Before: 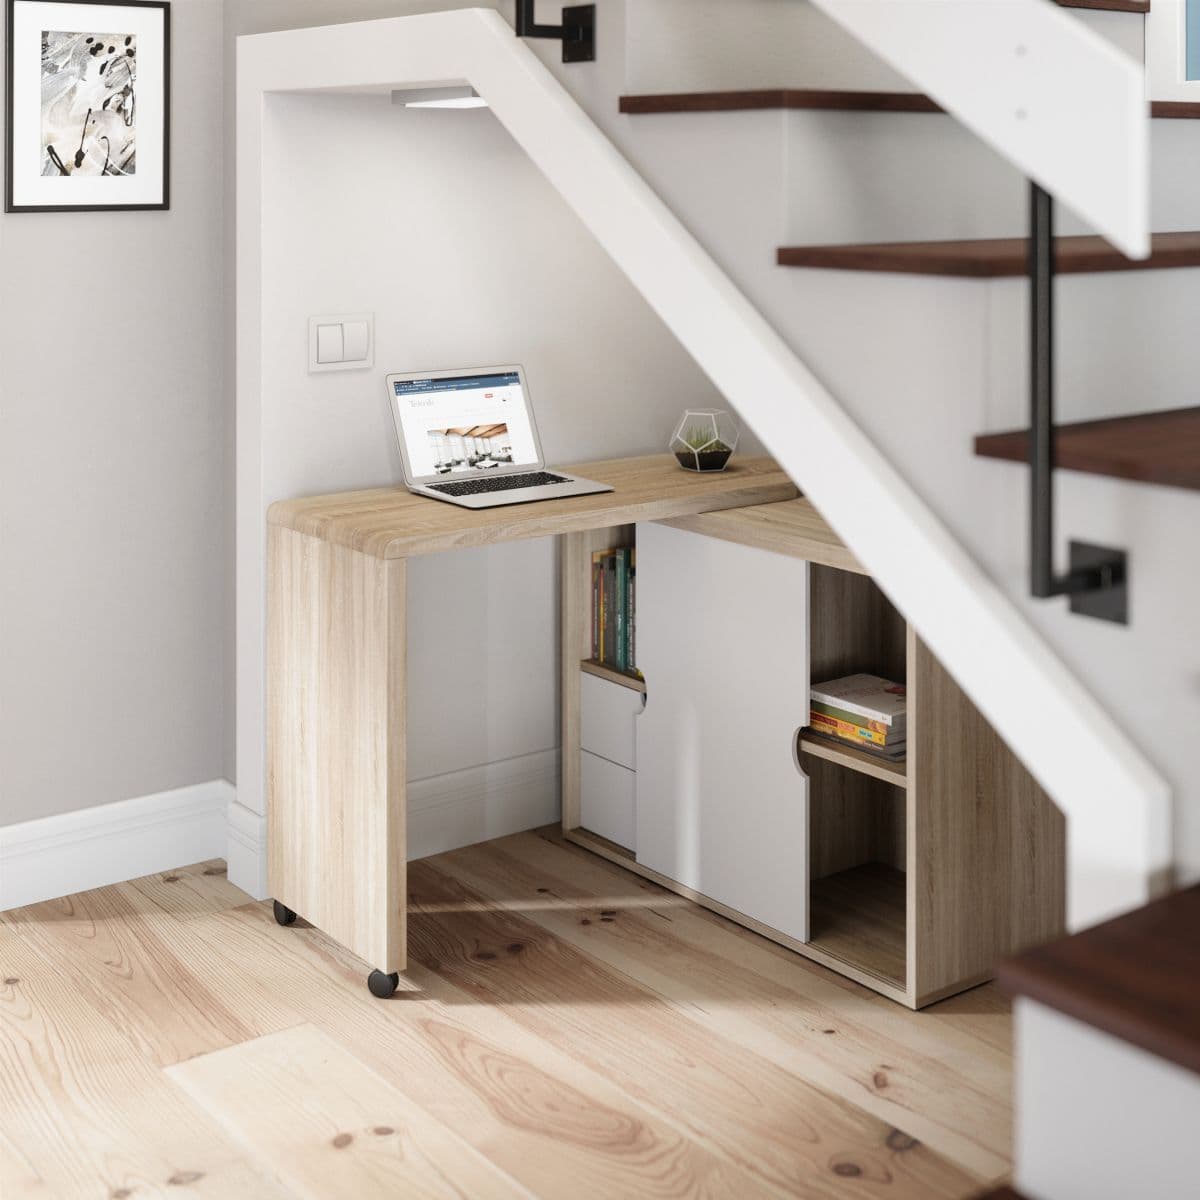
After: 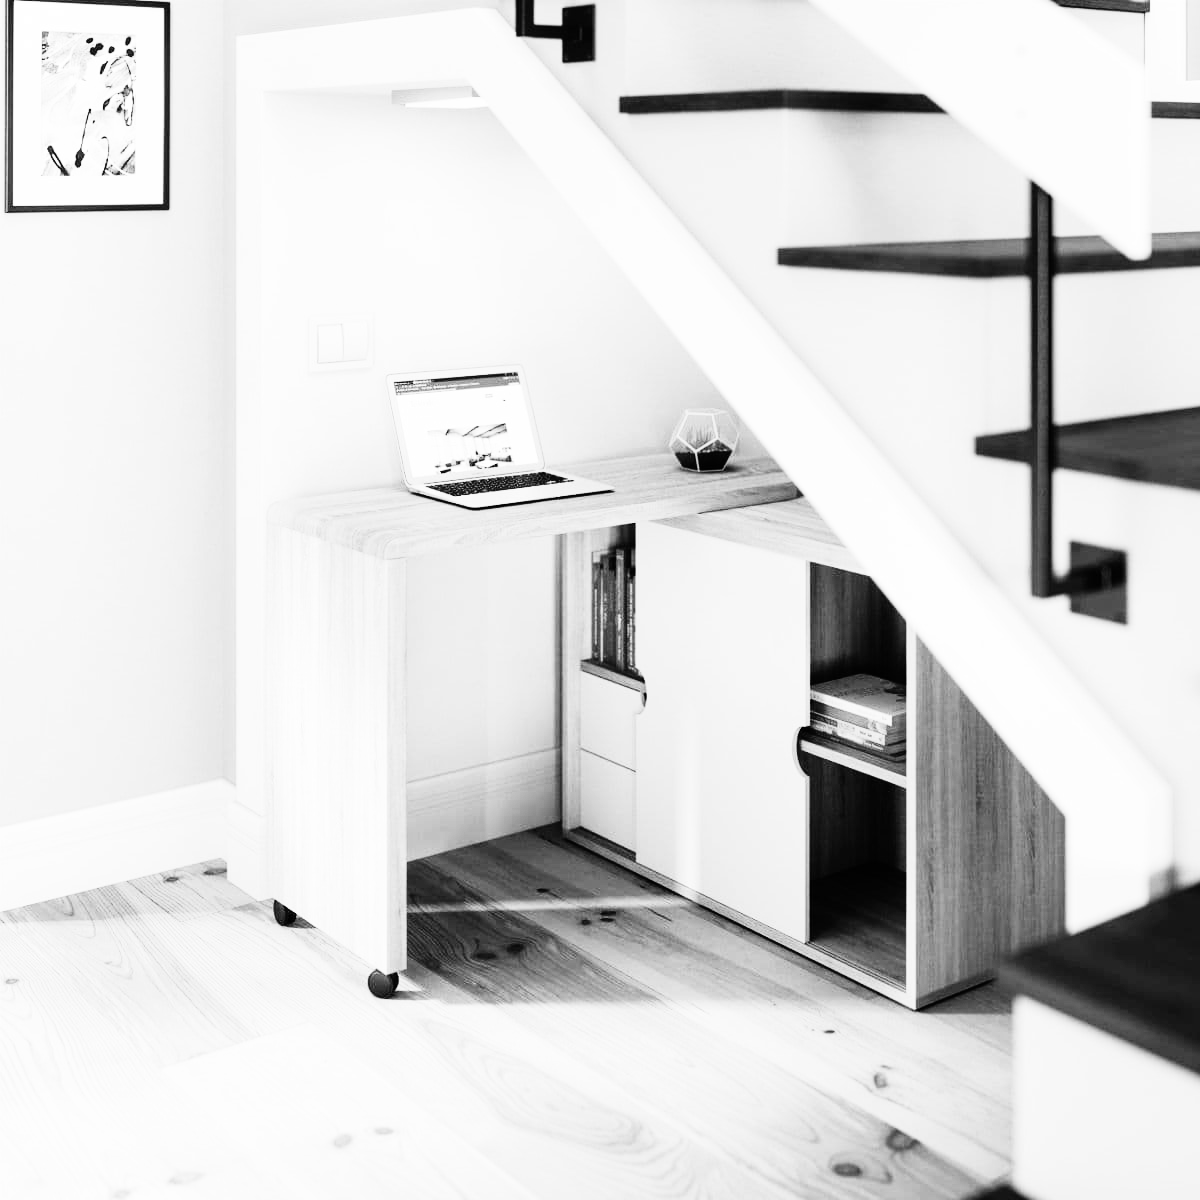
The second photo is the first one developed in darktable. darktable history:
monochrome: on, module defaults
rgb curve: curves: ch0 [(0, 0) (0.21, 0.15) (0.24, 0.21) (0.5, 0.75) (0.75, 0.96) (0.89, 0.99) (1, 1)]; ch1 [(0, 0.02) (0.21, 0.13) (0.25, 0.2) (0.5, 0.67) (0.75, 0.9) (0.89, 0.97) (1, 1)]; ch2 [(0, 0.02) (0.21, 0.13) (0.25, 0.2) (0.5, 0.67) (0.75, 0.9) (0.89, 0.97) (1, 1)], compensate middle gray true
